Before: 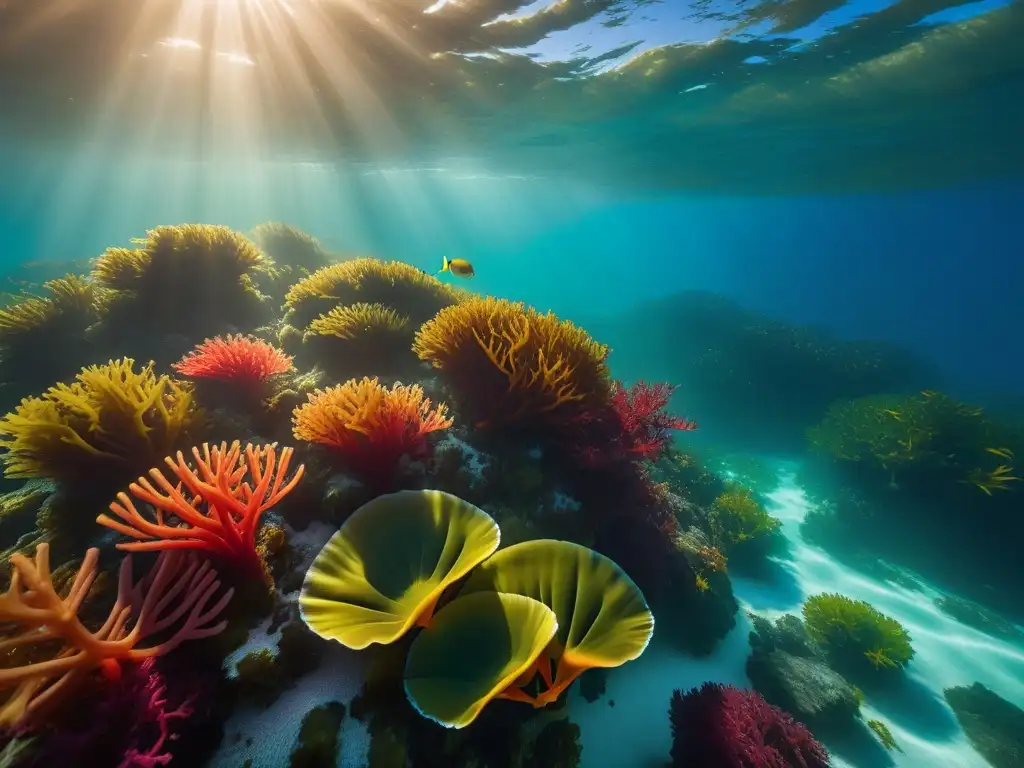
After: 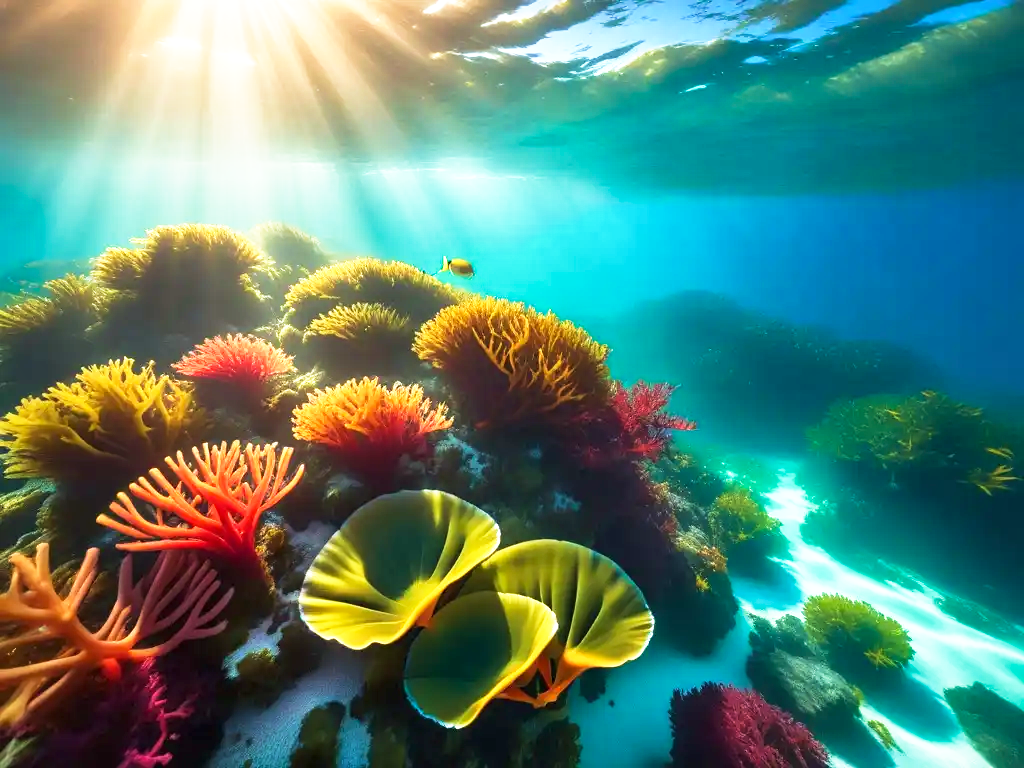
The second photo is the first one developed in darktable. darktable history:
velvia: on, module defaults
local contrast: mode bilateral grid, contrast 20, coarseness 50, detail 120%, midtone range 0.2
base curve: curves: ch0 [(0, 0) (0.495, 0.917) (1, 1)], preserve colors none
